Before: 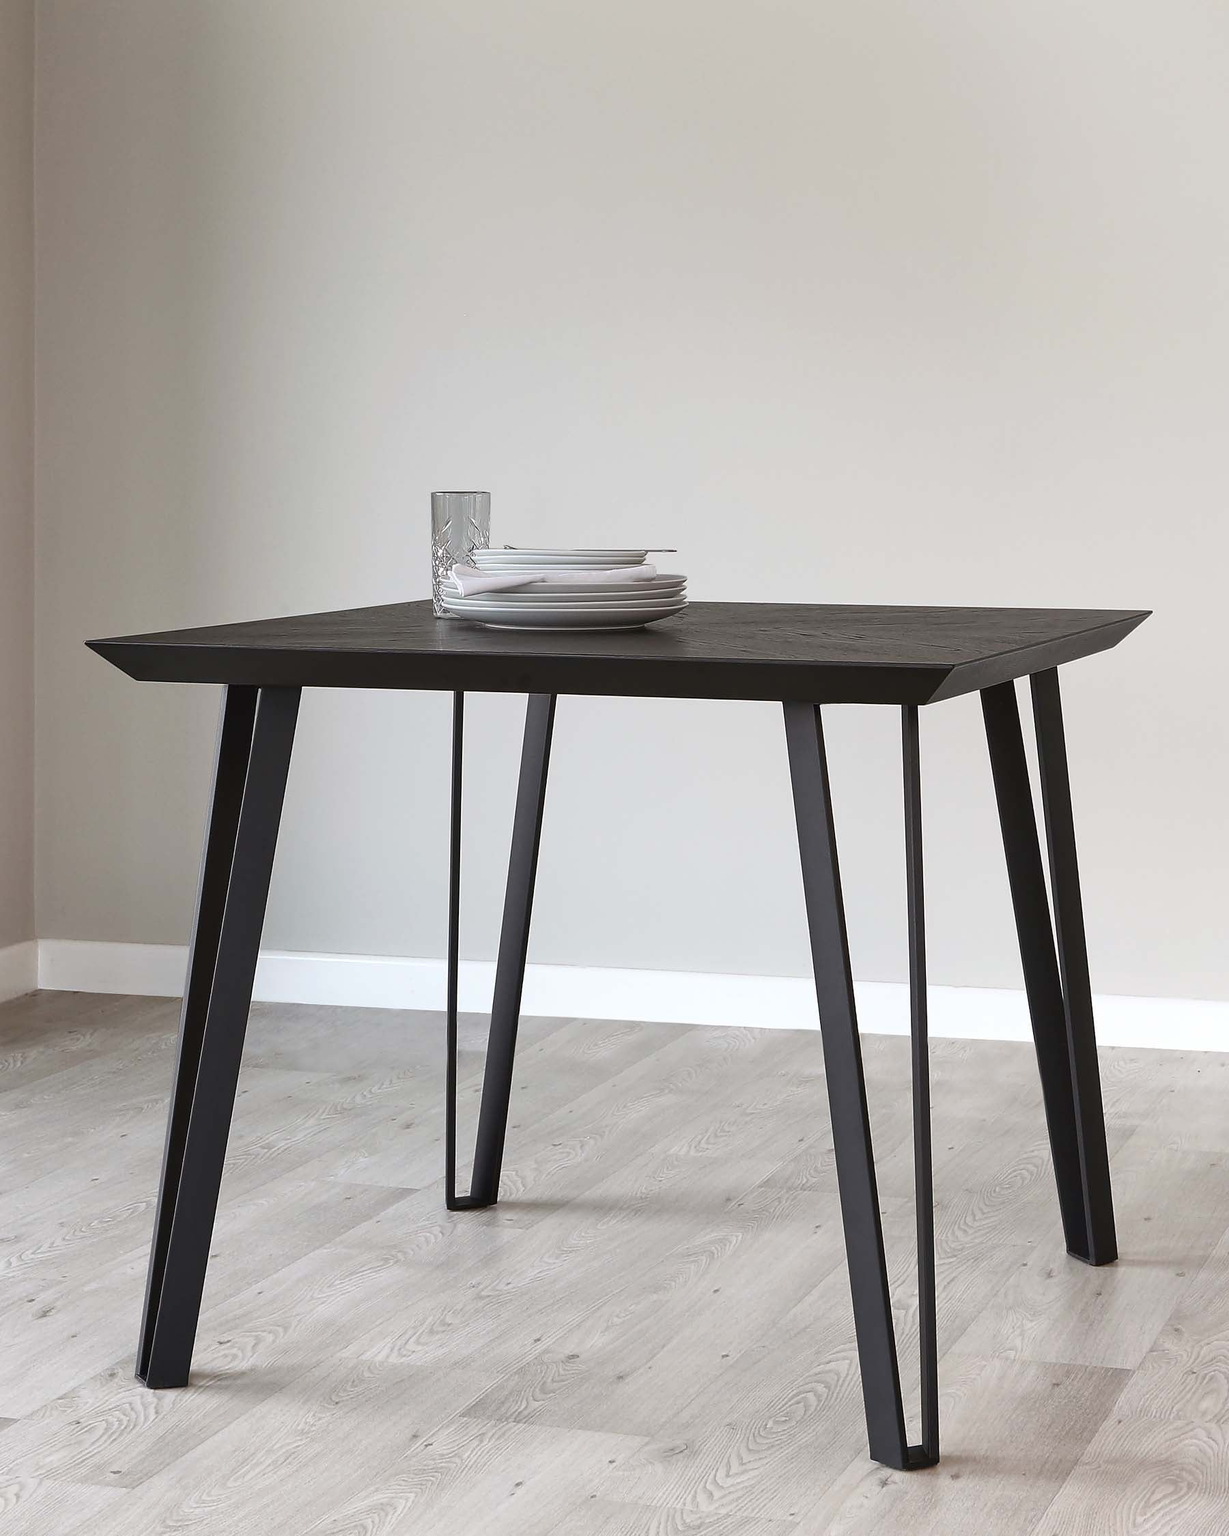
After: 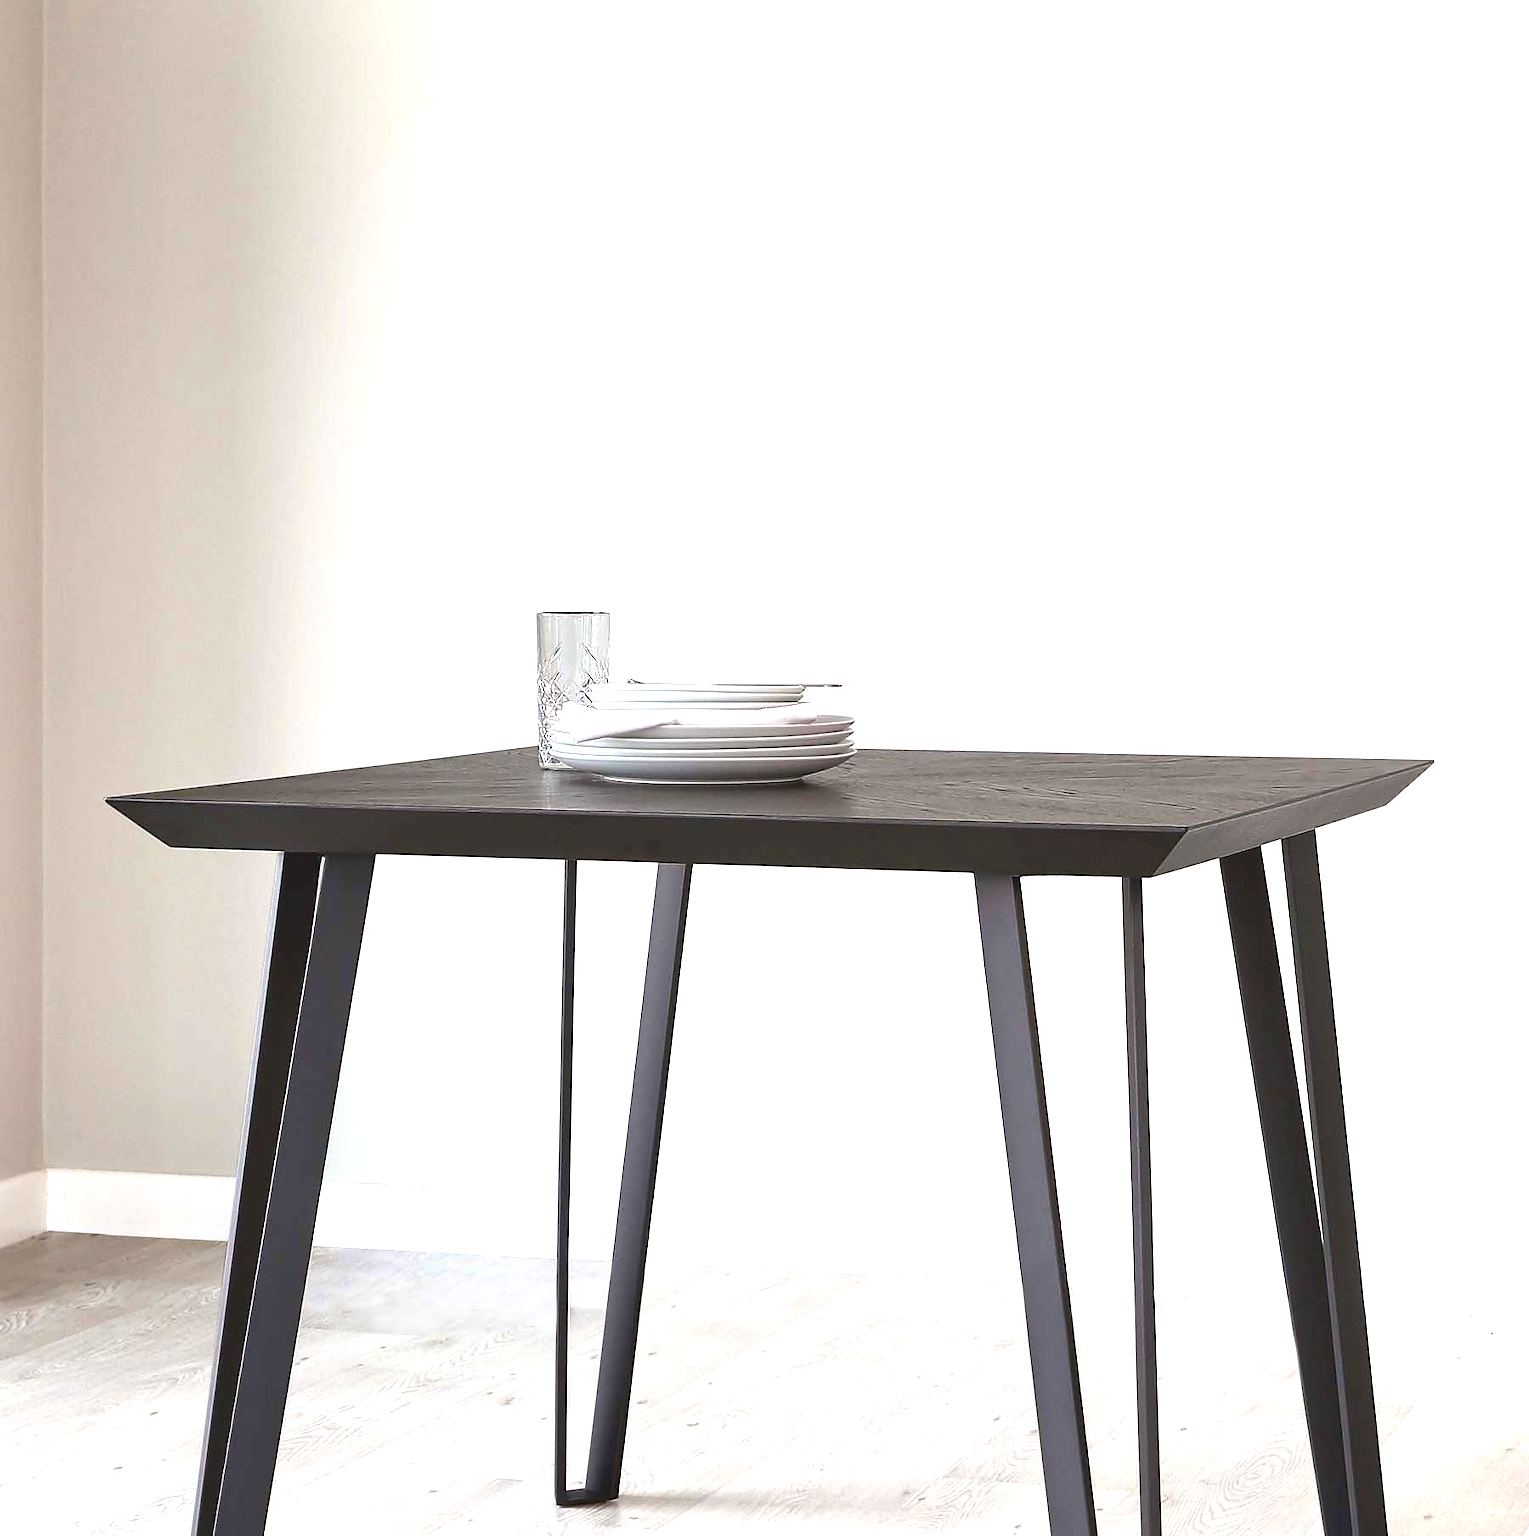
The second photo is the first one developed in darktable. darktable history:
exposure: black level correction 0, exposure 1.2 EV, compensate exposure bias true, compensate highlight preservation false
crop: bottom 19.644%
color zones: curves: ch1 [(0.25, 0.5) (0.747, 0.71)]
